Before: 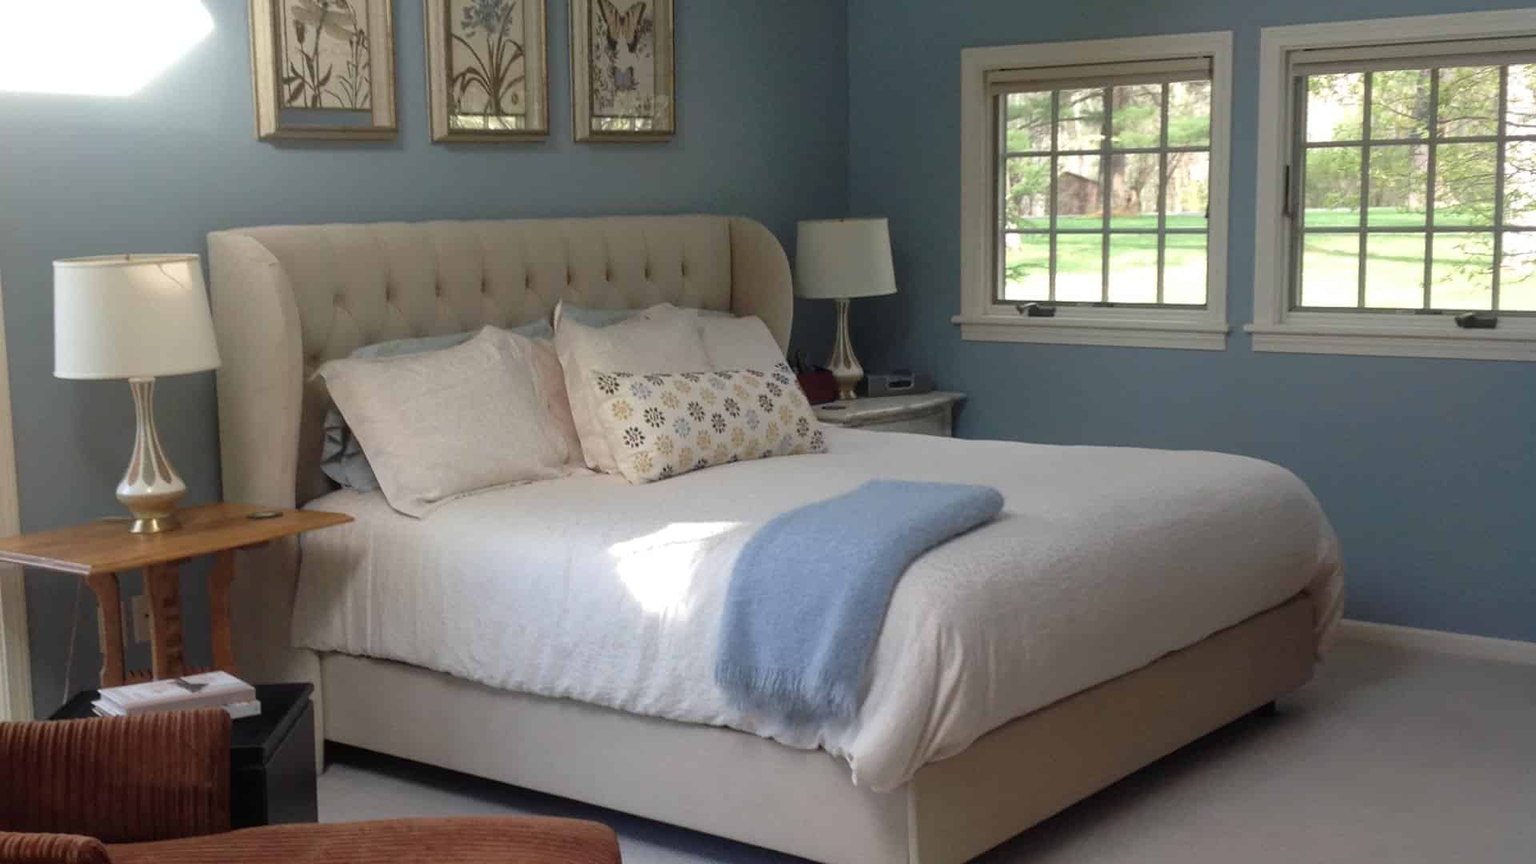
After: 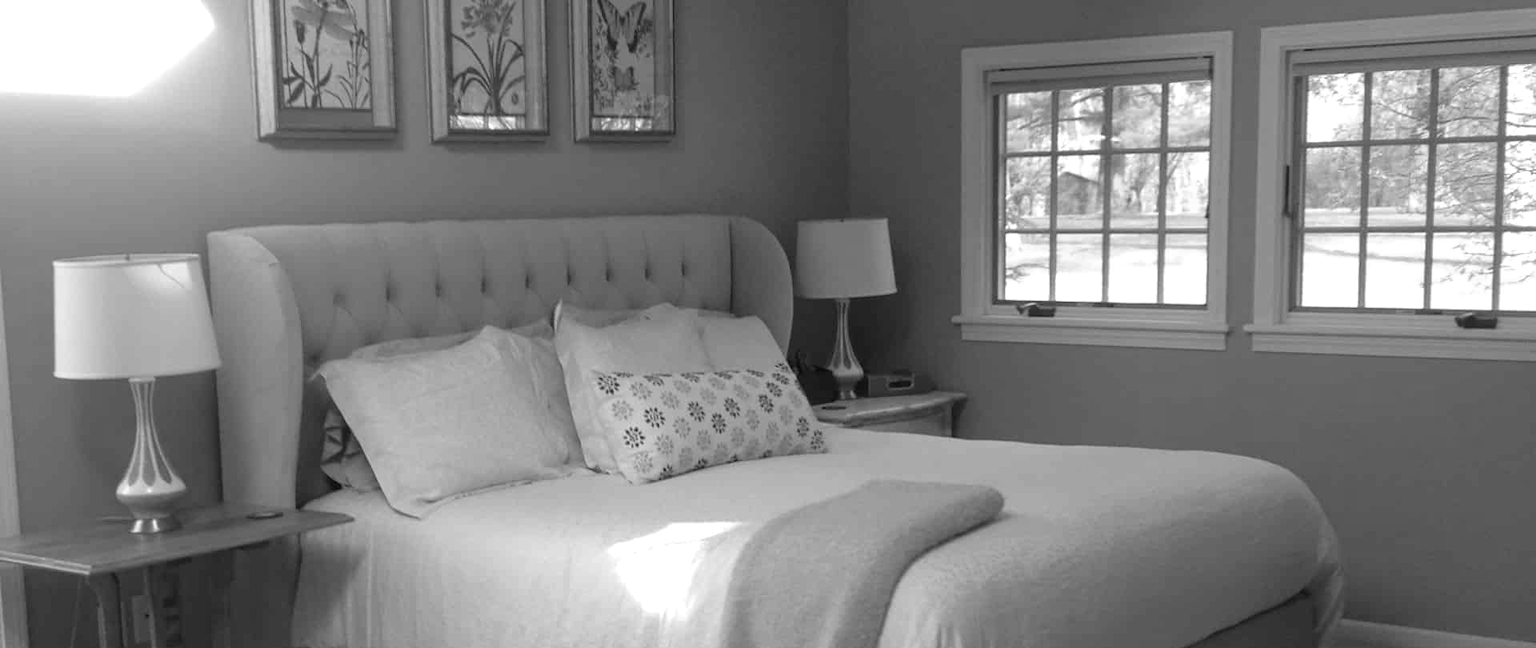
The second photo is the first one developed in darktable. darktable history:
color calibration: output gray [0.267, 0.423, 0.261, 0], illuminant same as pipeline (D50), adaptation none (bypass)
exposure: exposure 0.2 EV, compensate highlight preservation false
crop: bottom 24.988%
